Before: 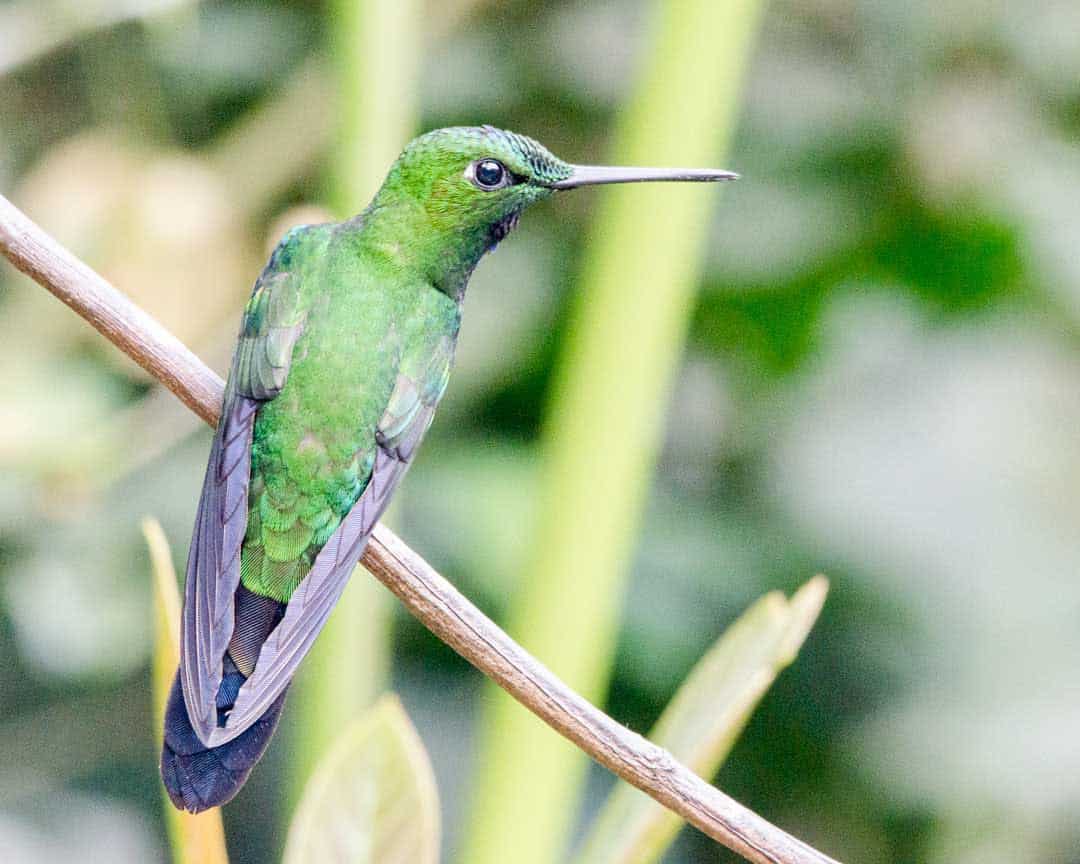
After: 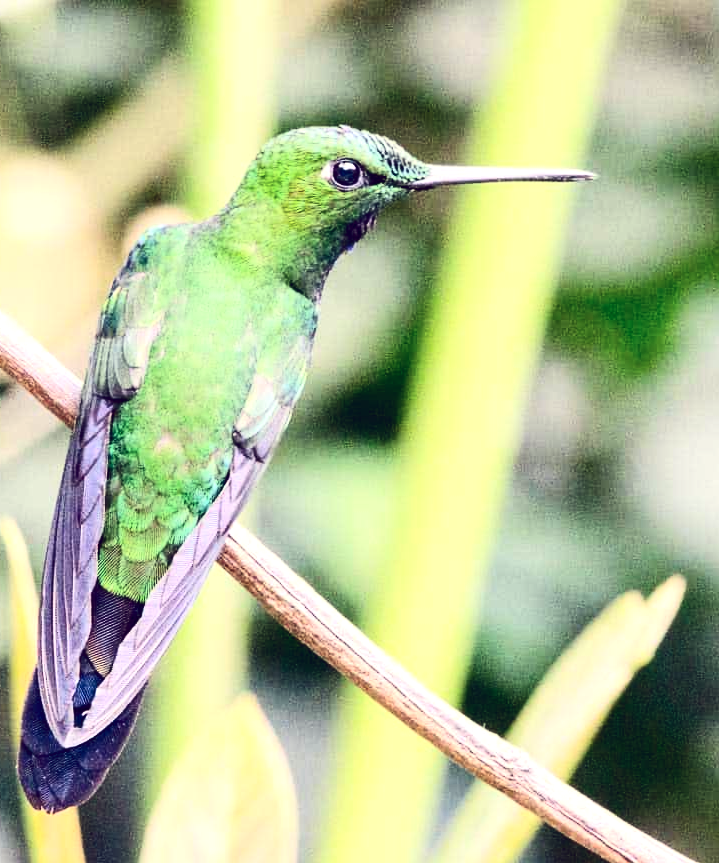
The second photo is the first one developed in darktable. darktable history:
crop and rotate: left 13.409%, right 19.924%
contrast brightness saturation: contrast 0.28
color balance: lift [1.001, 0.997, 0.99, 1.01], gamma [1.007, 1, 0.975, 1.025], gain [1, 1.065, 1.052, 0.935], contrast 13.25%
